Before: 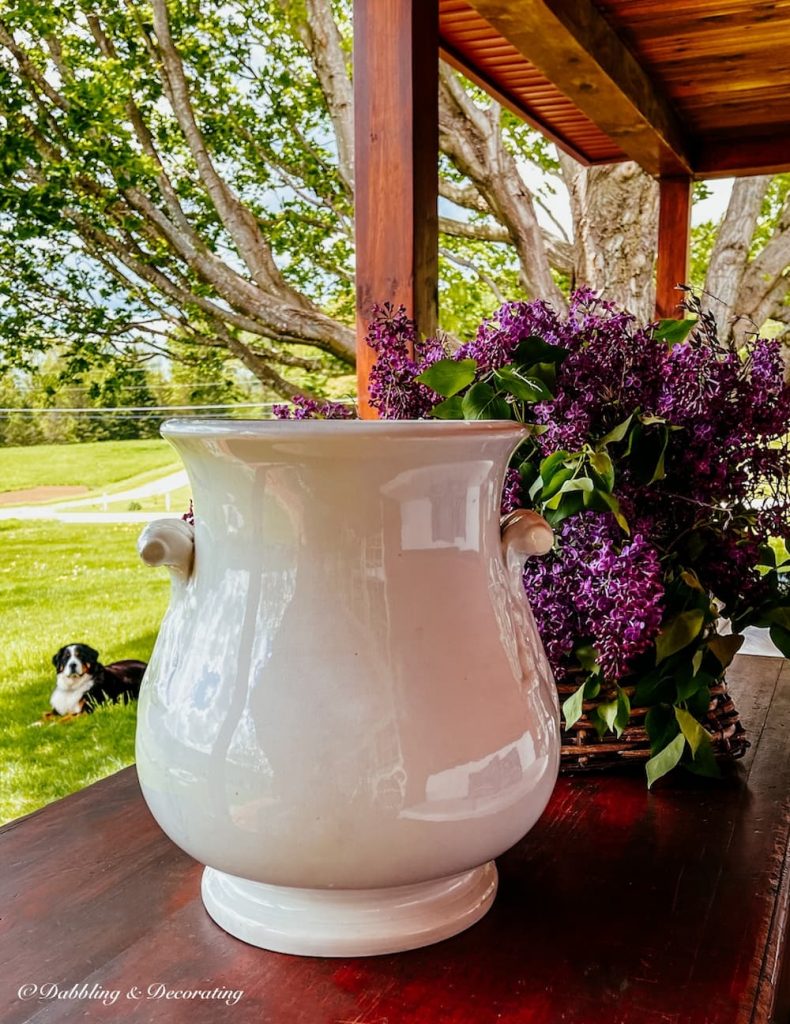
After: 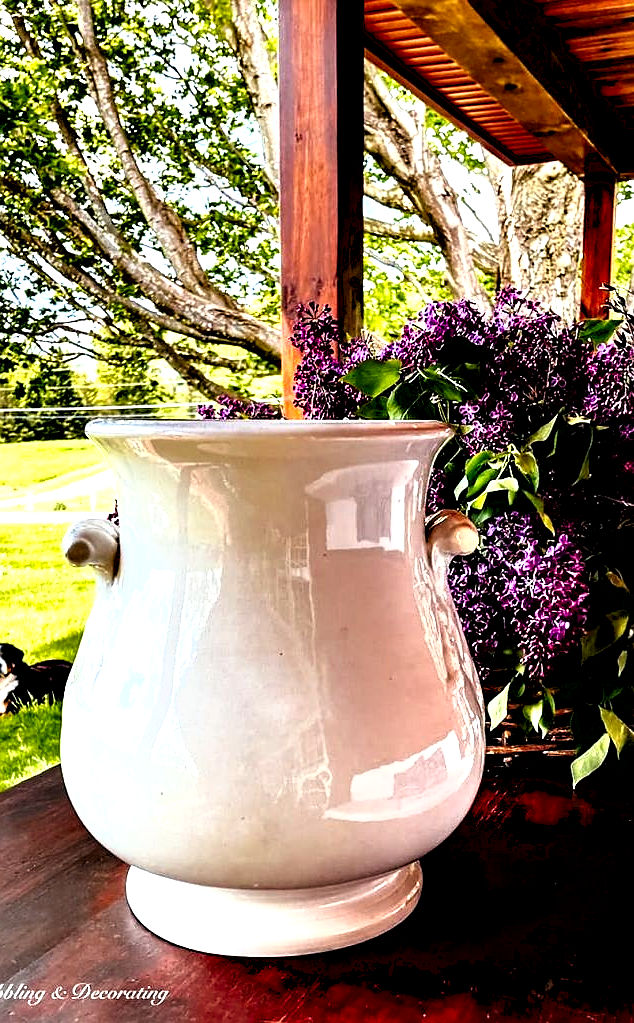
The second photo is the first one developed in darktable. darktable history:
exposure: black level correction 0, exposure 0.701 EV, compensate highlight preservation false
crop and rotate: left 9.517%, right 10.204%
local contrast: mode bilateral grid, contrast 20, coarseness 51, detail 103%, midtone range 0.2
sharpen: radius 0.983, amount 0.611
contrast equalizer: octaves 7, y [[0.6 ×6], [0.55 ×6], [0 ×6], [0 ×6], [0 ×6]]
base curve: curves: ch0 [(0.017, 0) (0.425, 0.441) (0.844, 0.933) (1, 1)], preserve colors average RGB
color zones: curves: ch0 [(0.25, 0.5) (0.428, 0.473) (0.75, 0.5)]; ch1 [(0.243, 0.479) (0.398, 0.452) (0.75, 0.5)]
contrast brightness saturation: contrast 0.07, brightness -0.133, saturation 0.052
